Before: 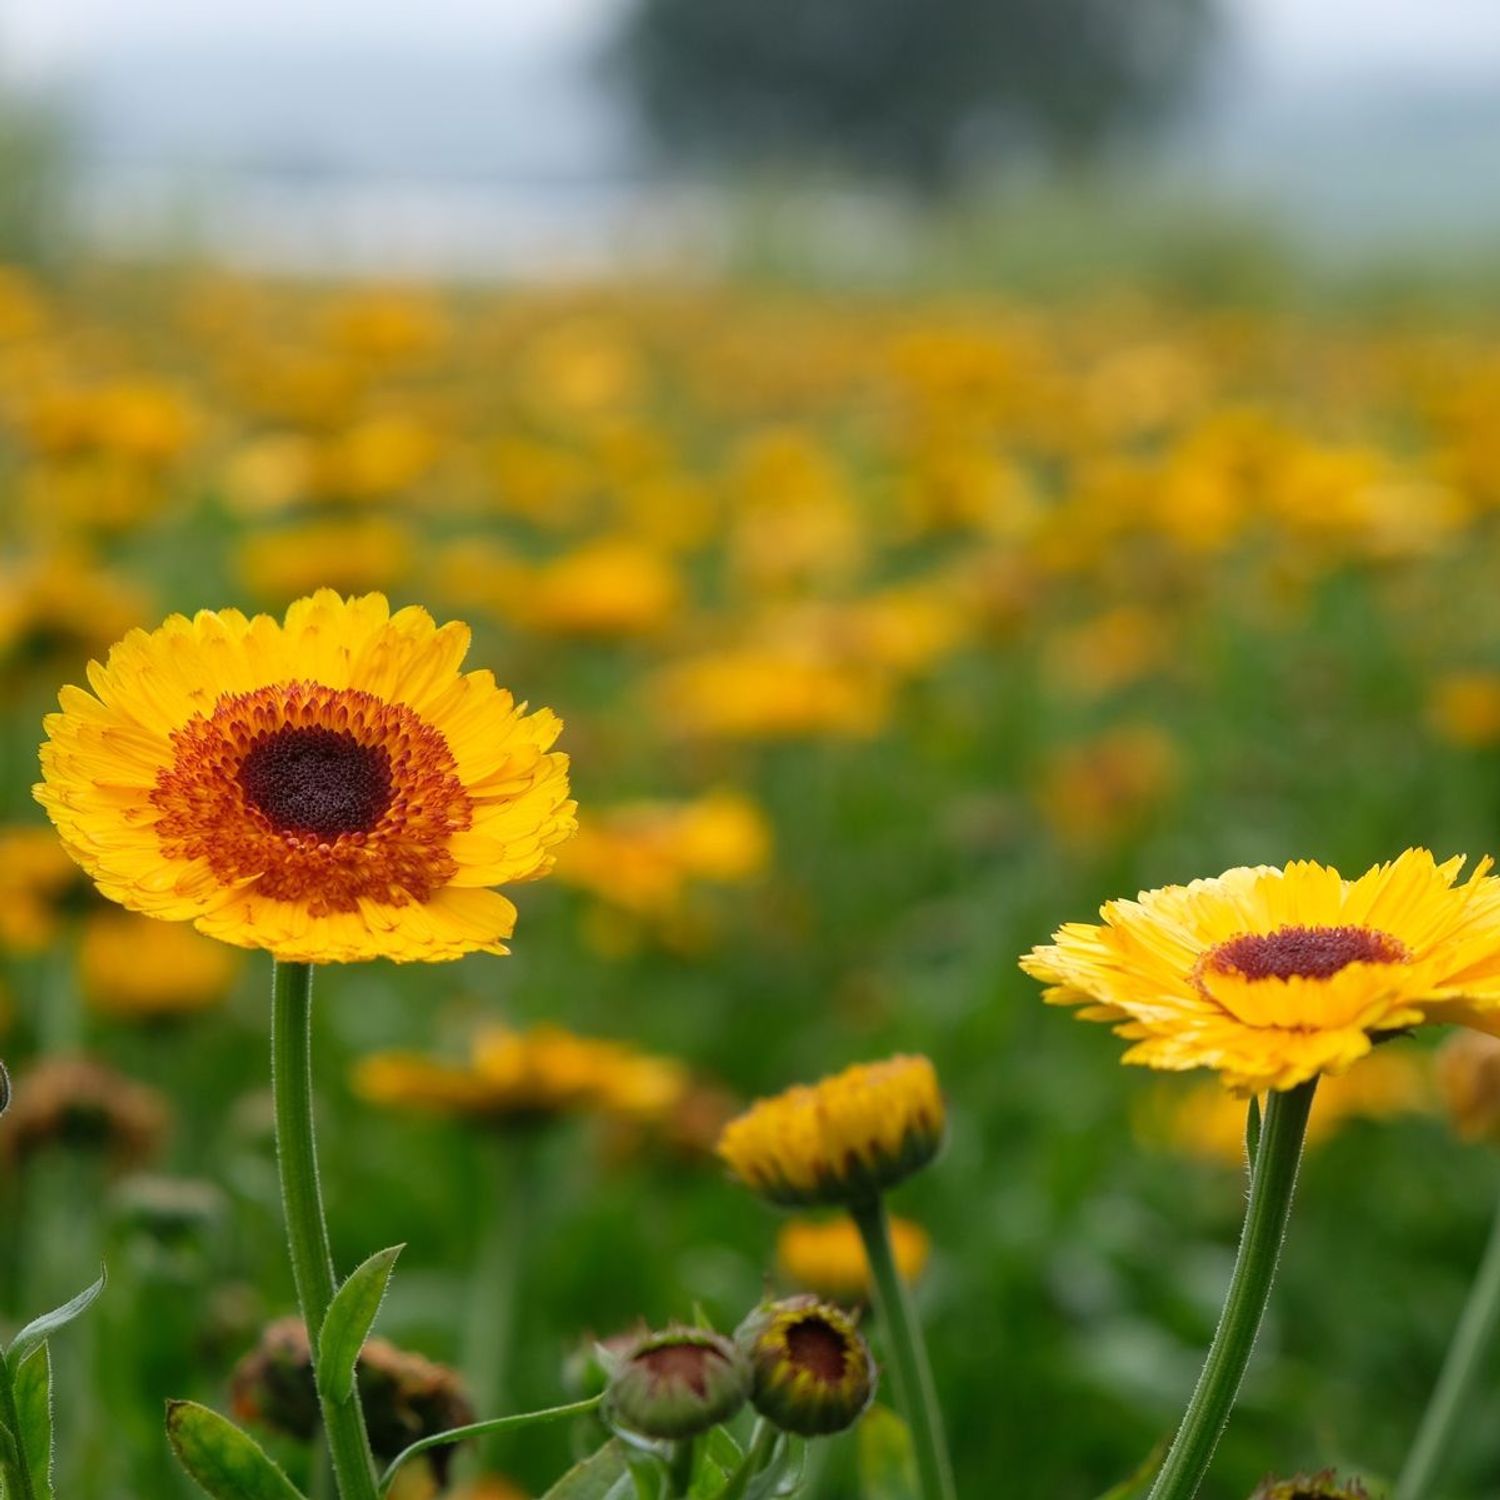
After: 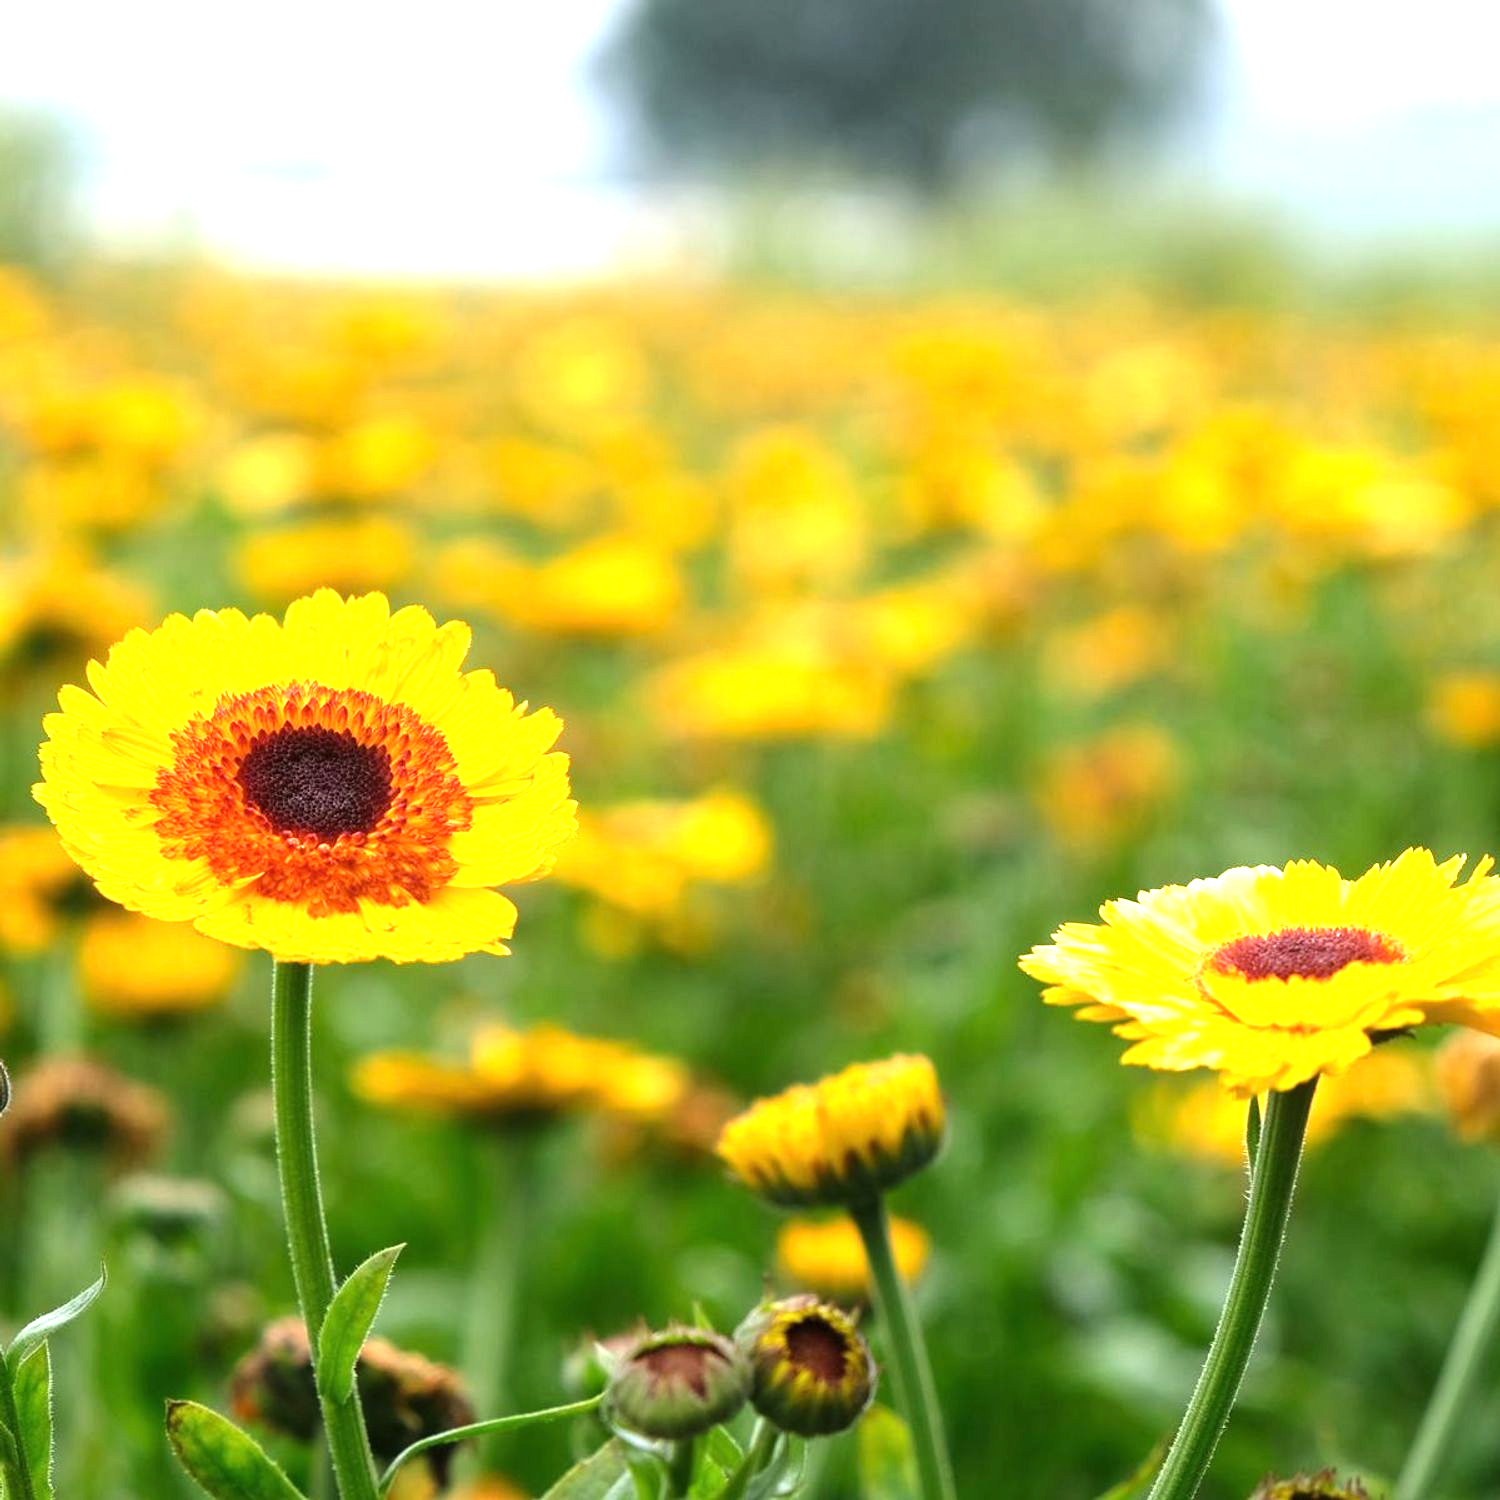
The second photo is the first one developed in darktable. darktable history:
tone equalizer: -8 EV -0.417 EV, -7 EV -0.389 EV, -6 EV -0.333 EV, -5 EV -0.222 EV, -3 EV 0.222 EV, -2 EV 0.333 EV, -1 EV 0.389 EV, +0 EV 0.417 EV, edges refinement/feathering 500, mask exposure compensation -1.57 EV, preserve details no
exposure: black level correction 0, exposure 1 EV, compensate exposure bias true, compensate highlight preservation false
